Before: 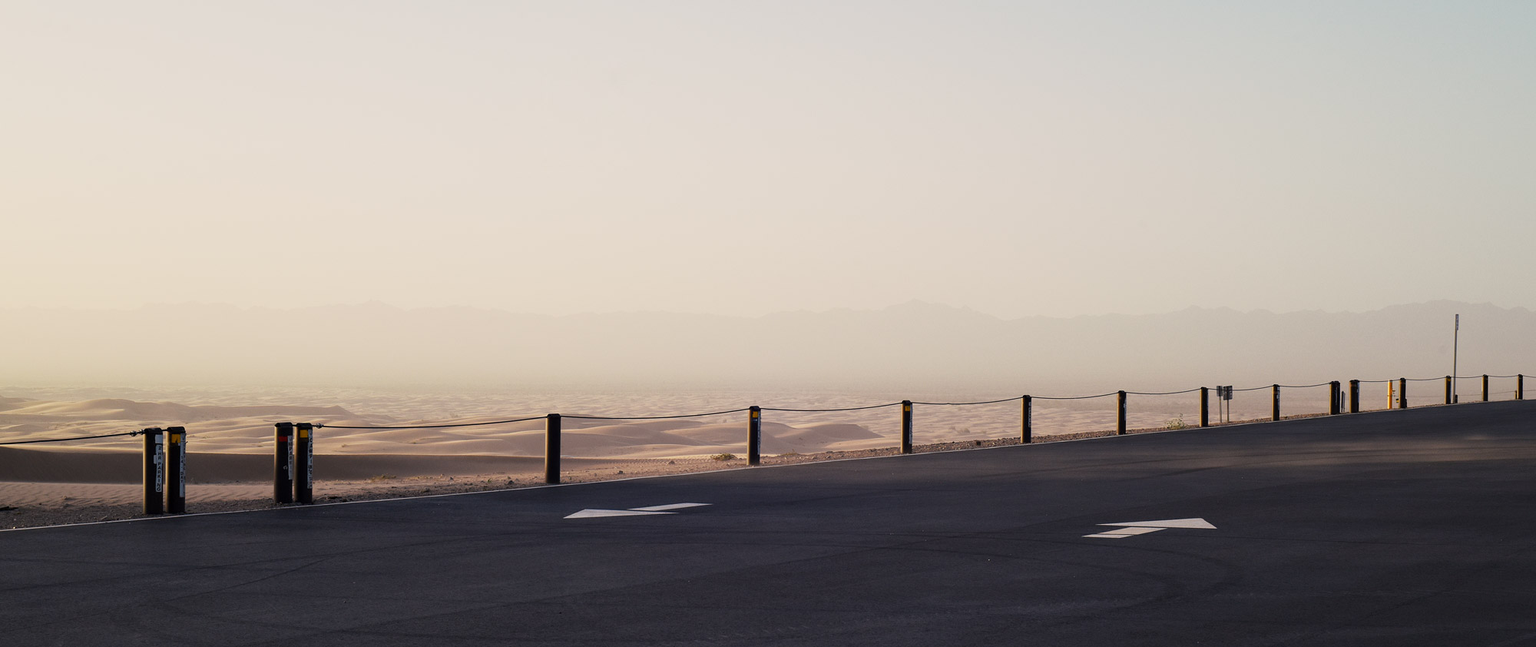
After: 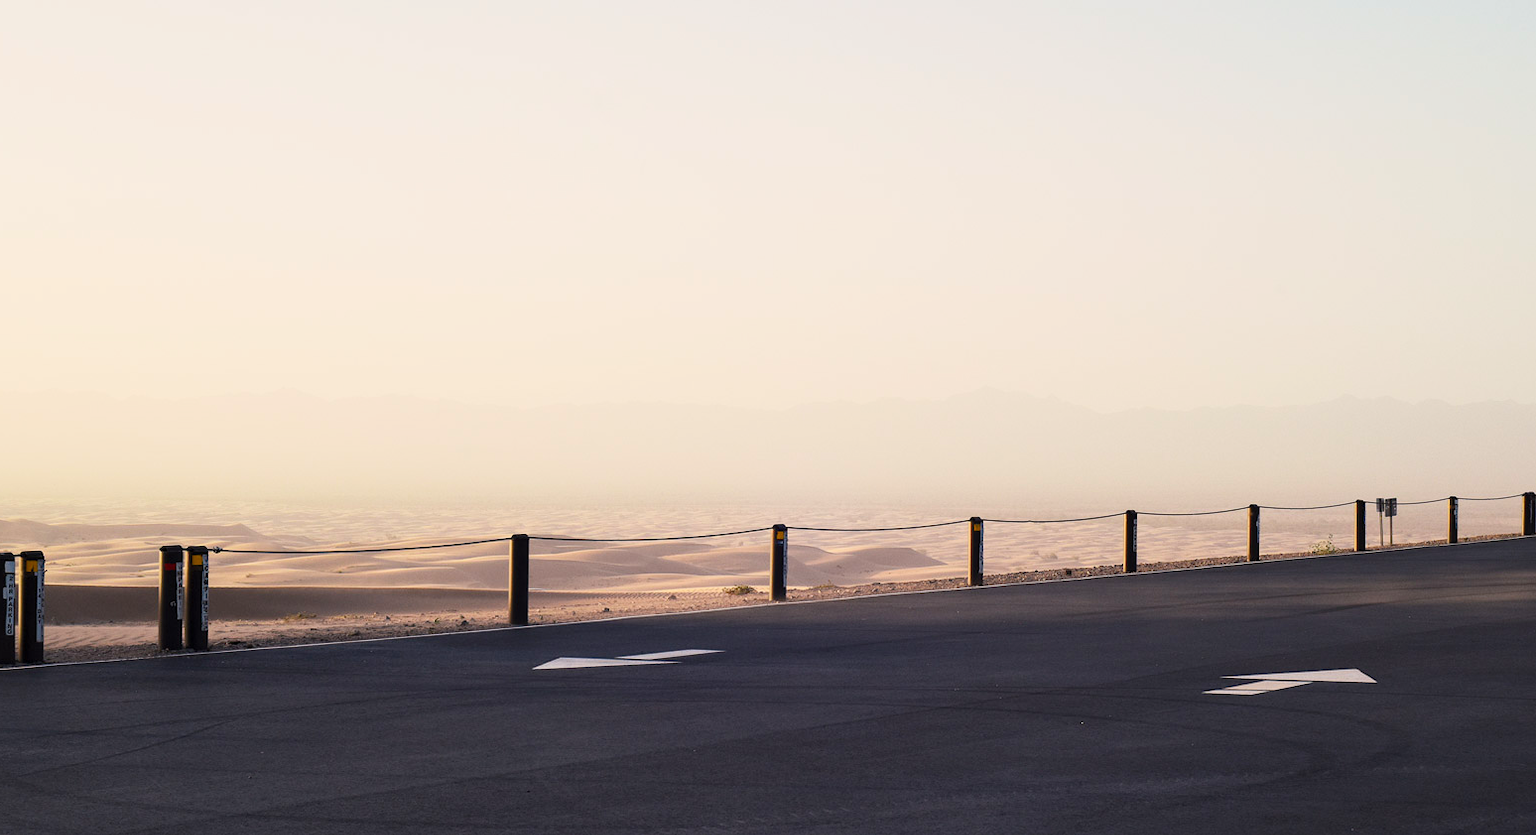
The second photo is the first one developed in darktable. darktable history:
contrast brightness saturation: contrast 0.201, brightness 0.159, saturation 0.216
crop: left 9.866%, right 12.709%
tone equalizer: edges refinement/feathering 500, mask exposure compensation -1.57 EV, preserve details no
